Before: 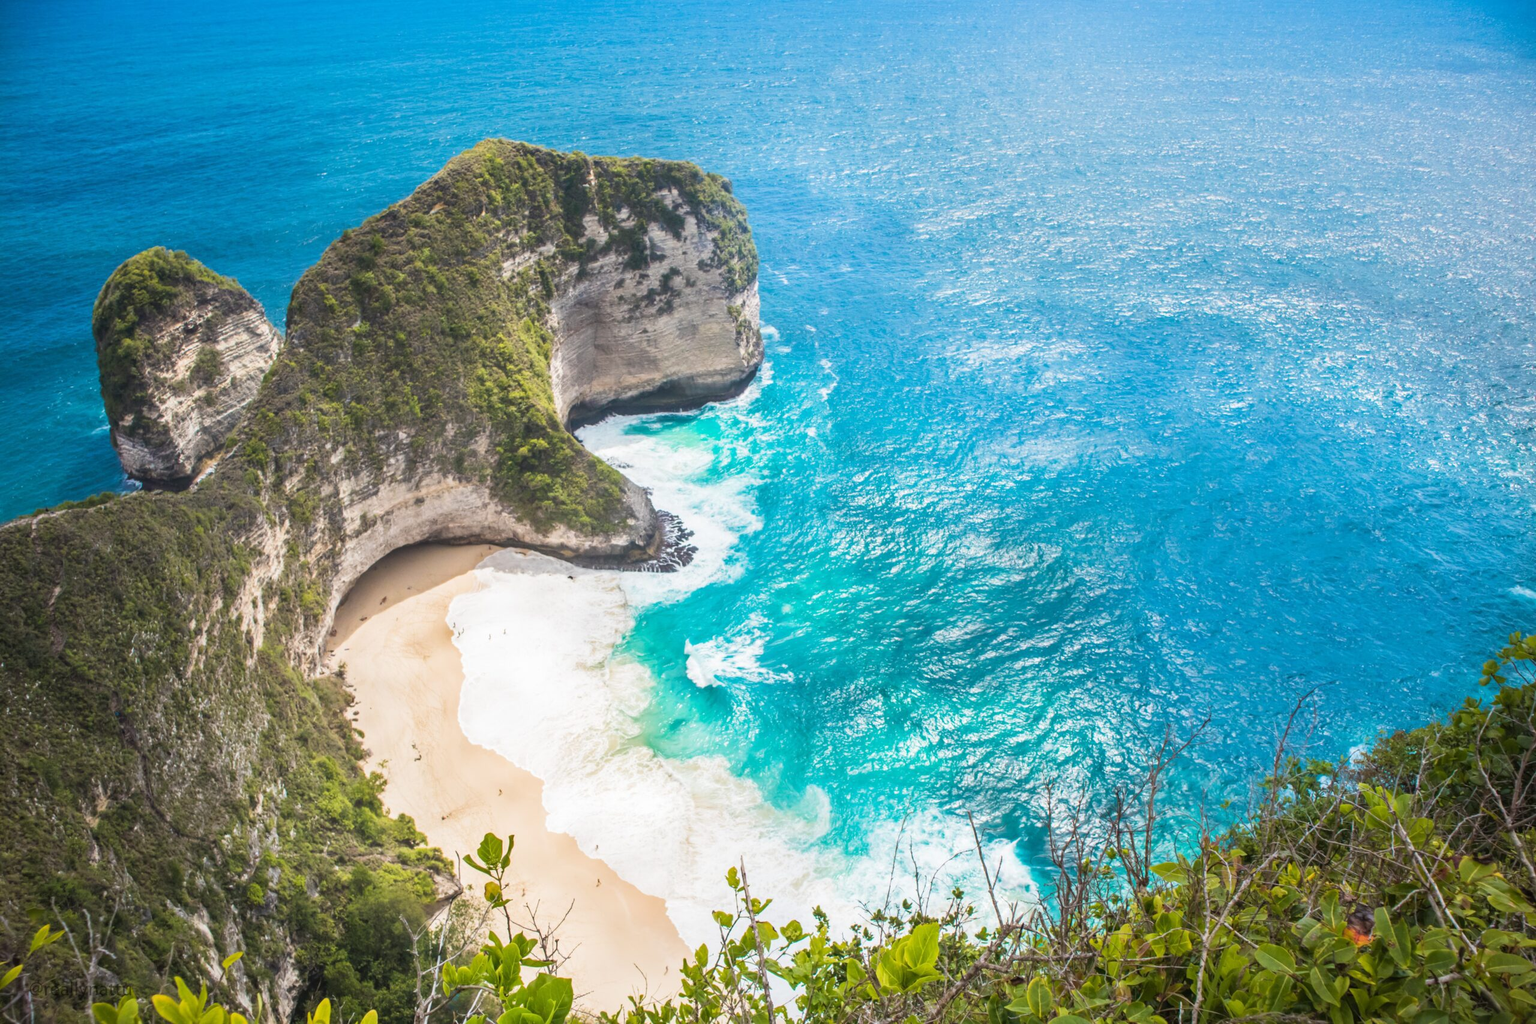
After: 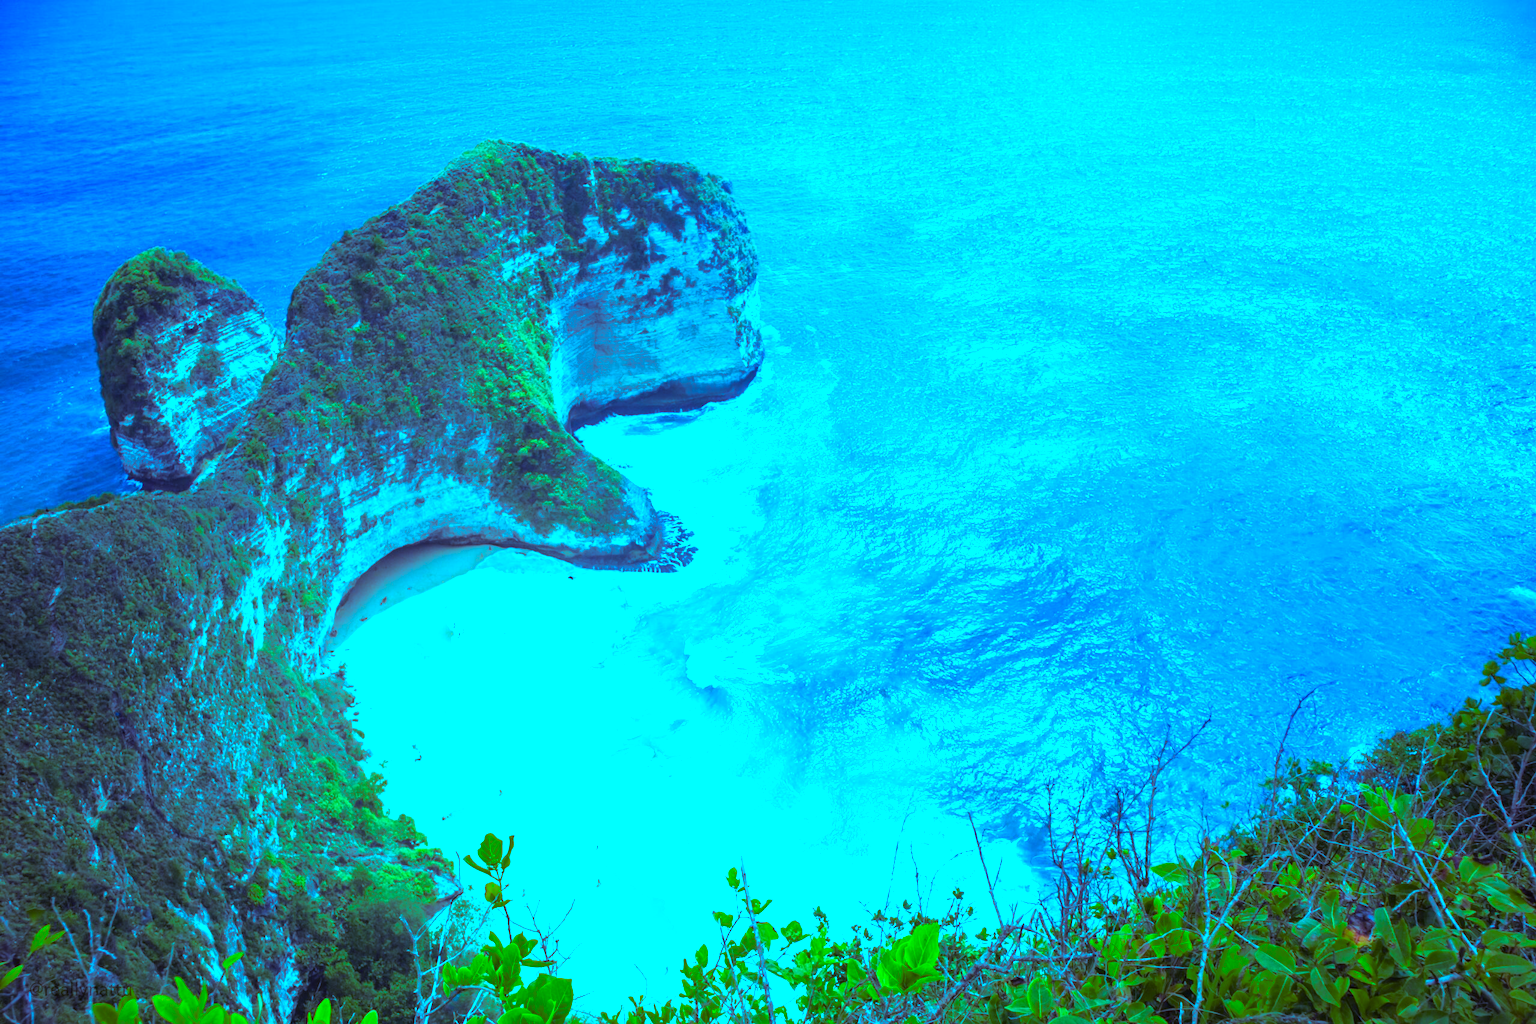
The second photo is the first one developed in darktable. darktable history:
color balance rgb: shadows lift › luminance 0.49%, shadows lift › chroma 6.83%, shadows lift › hue 300.29°, power › hue 208.98°, highlights gain › luminance 20.24%, highlights gain › chroma 13.17%, highlights gain › hue 173.85°, perceptual saturation grading › global saturation 18.05%
white balance: red 0.766, blue 1.537
